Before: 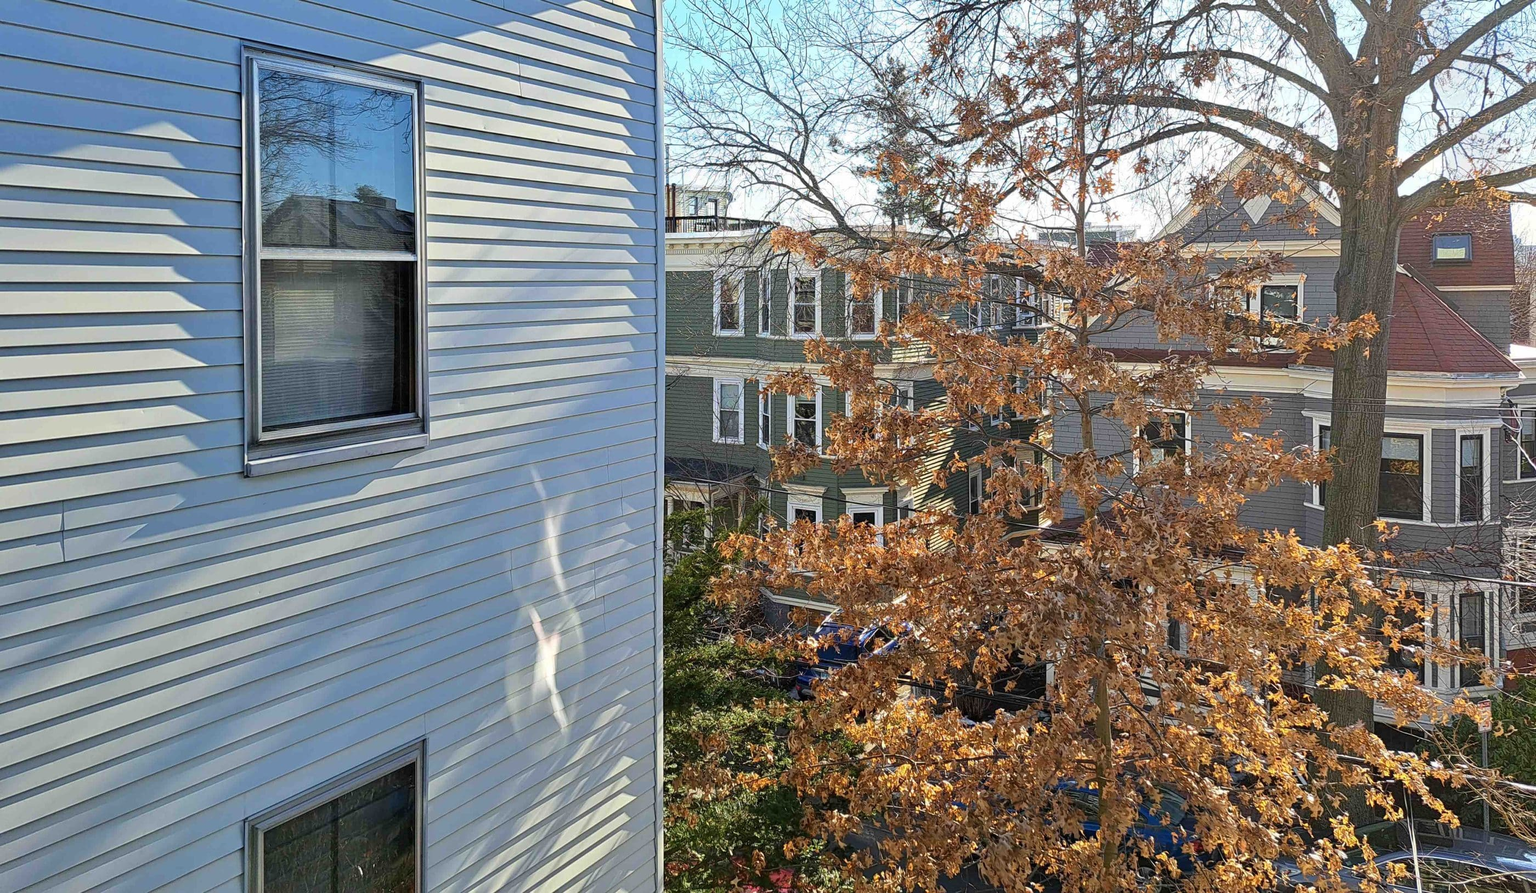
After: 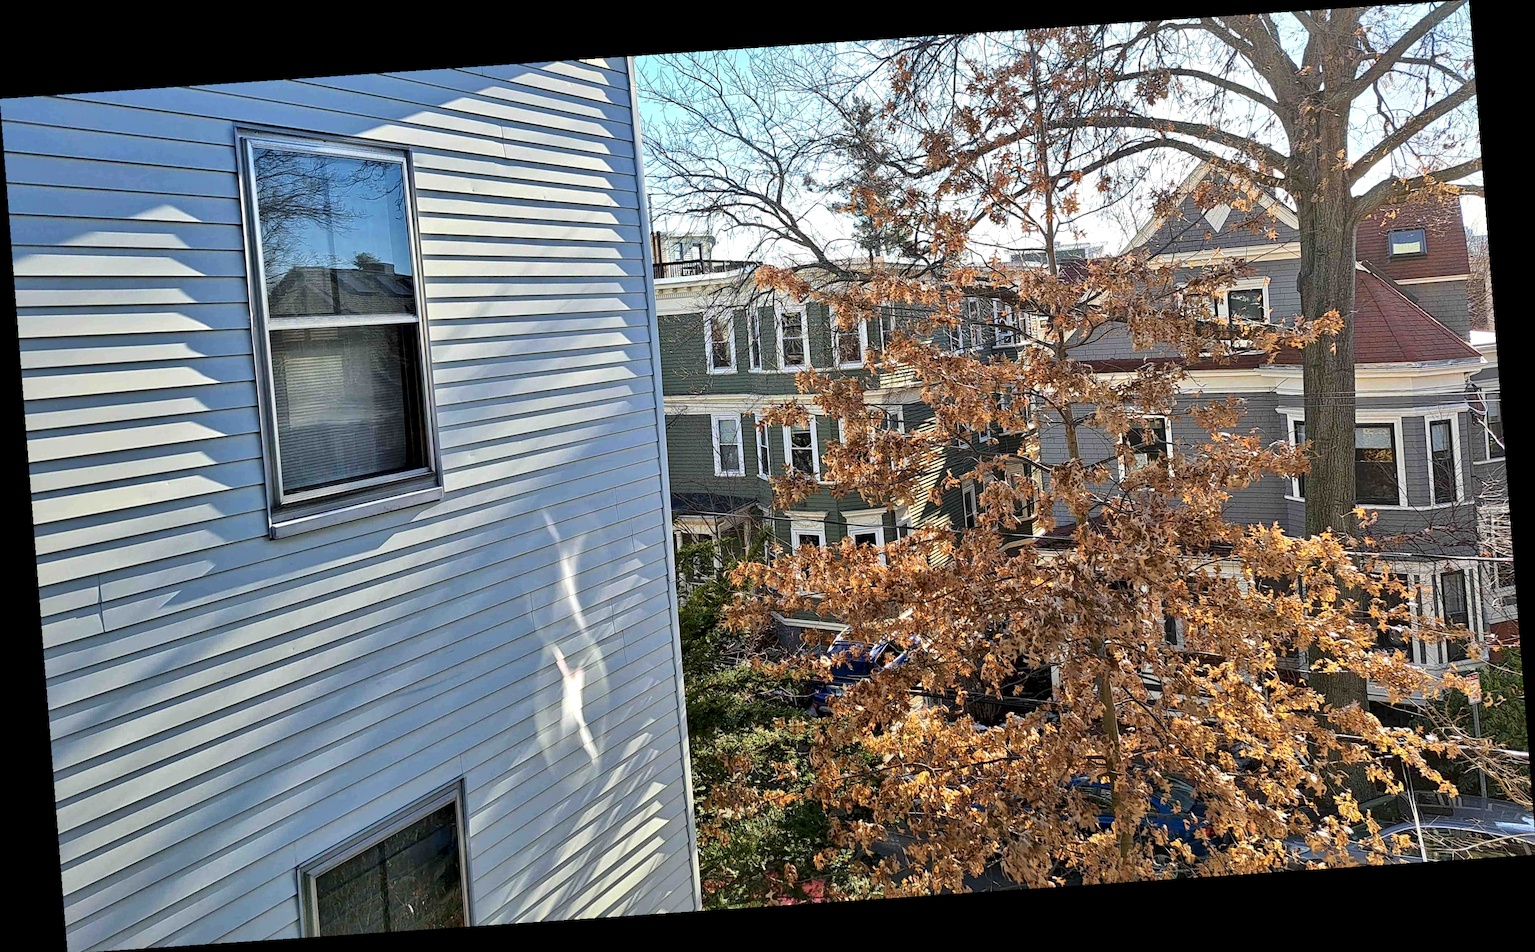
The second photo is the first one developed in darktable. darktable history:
rotate and perspective: rotation -4.2°, shear 0.006, automatic cropping off
local contrast: mode bilateral grid, contrast 25, coarseness 60, detail 151%, midtone range 0.2
